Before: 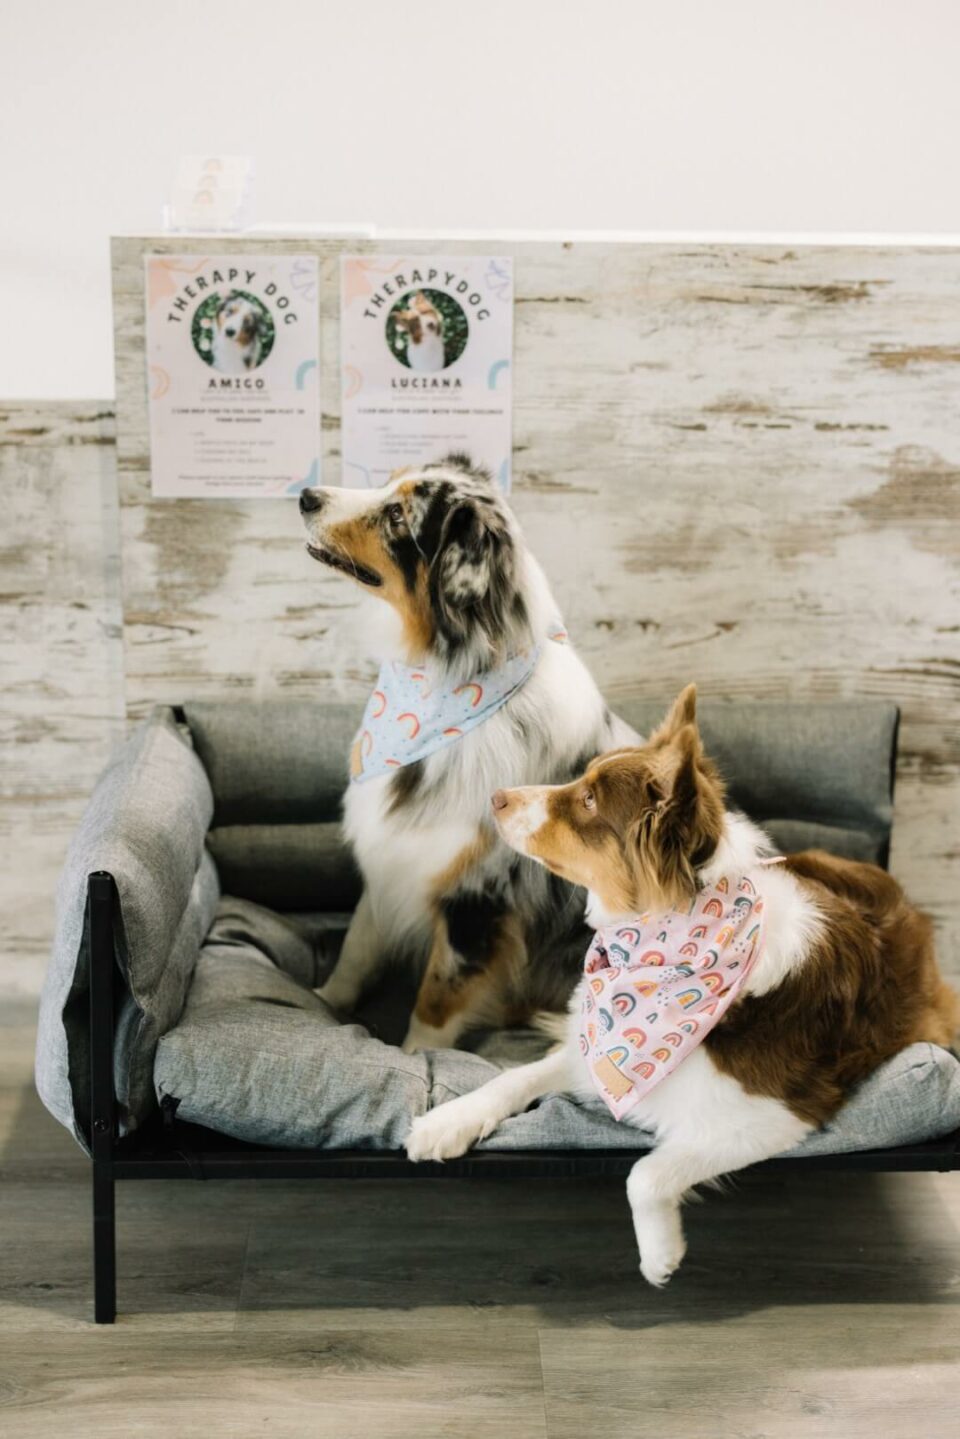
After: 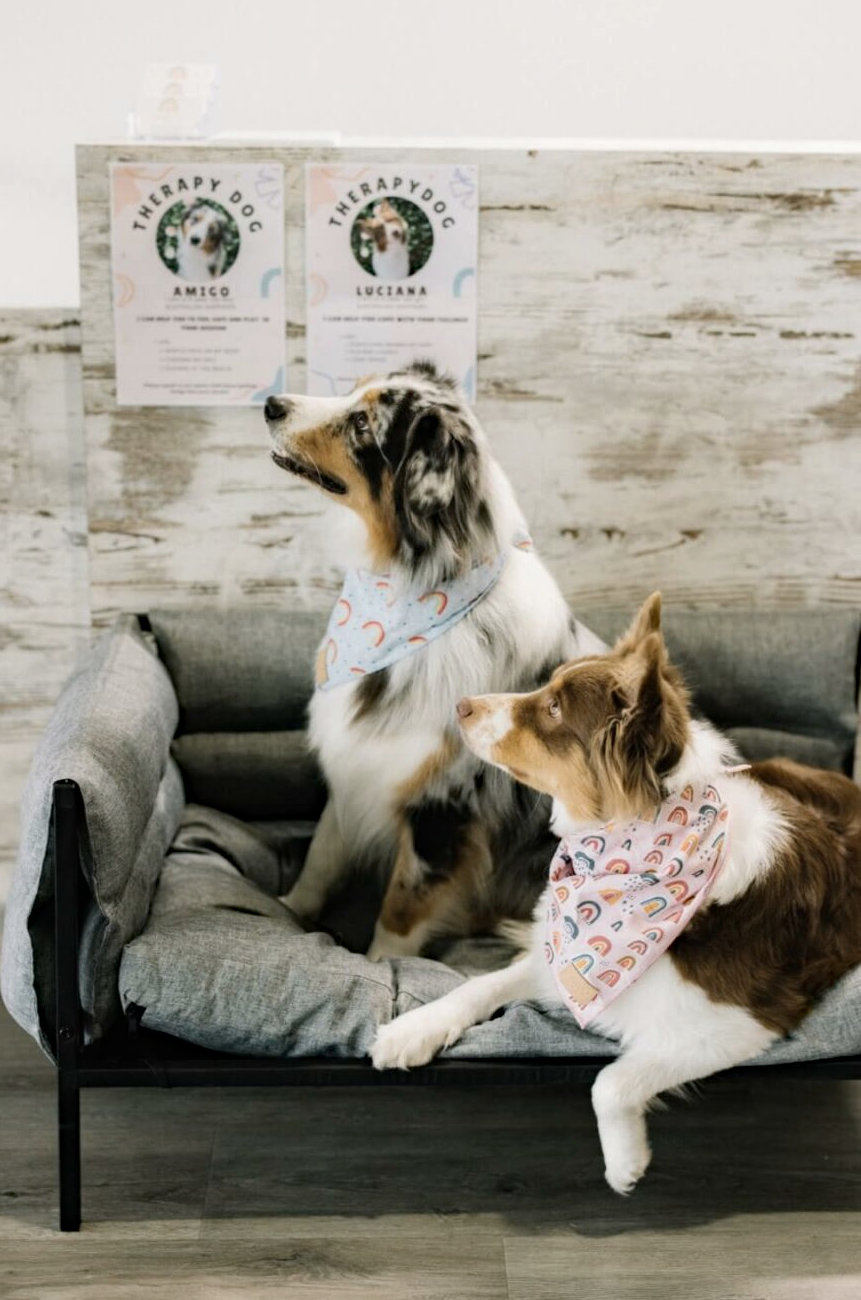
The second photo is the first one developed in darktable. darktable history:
contrast brightness saturation: contrast 0.064, brightness -0.01, saturation -0.237
haze removal: compatibility mode true, adaptive false
crop: left 3.682%, top 6.408%, right 6.578%, bottom 3.19%
color correction: highlights b* -0.033
